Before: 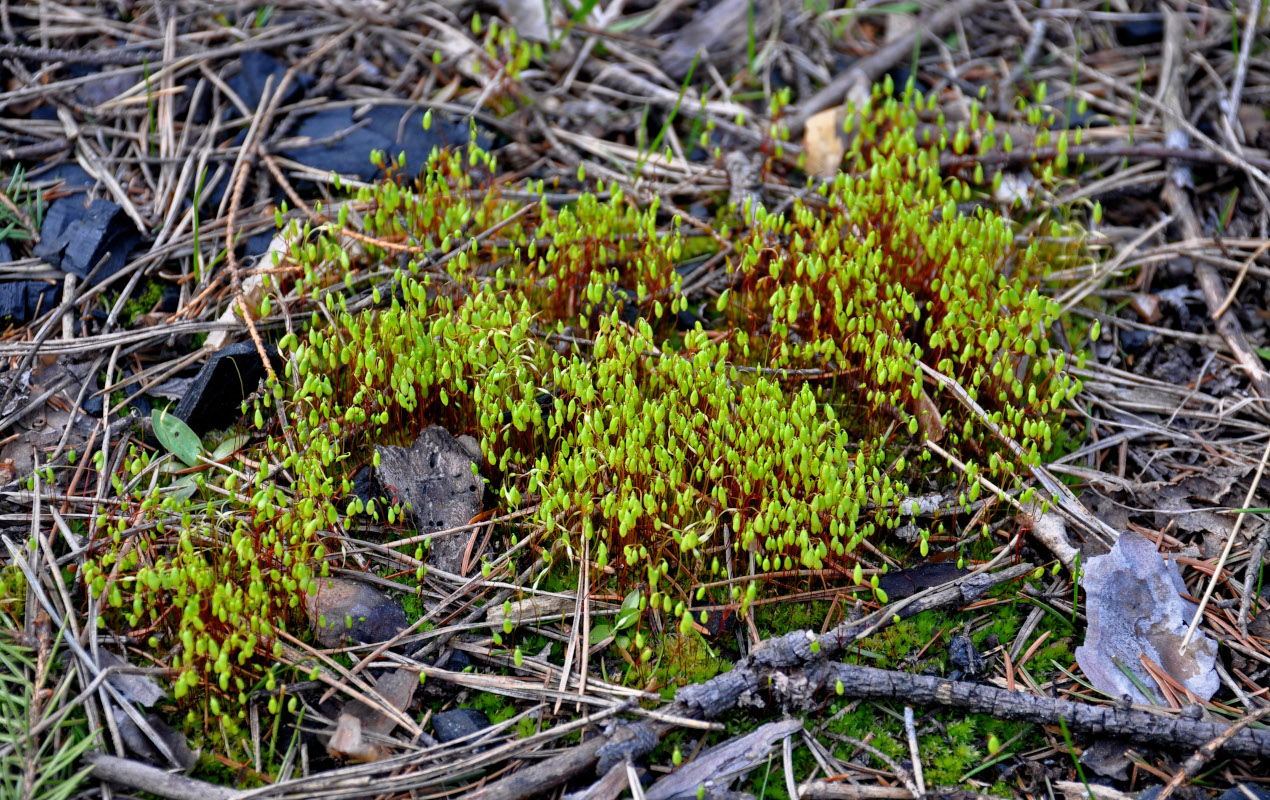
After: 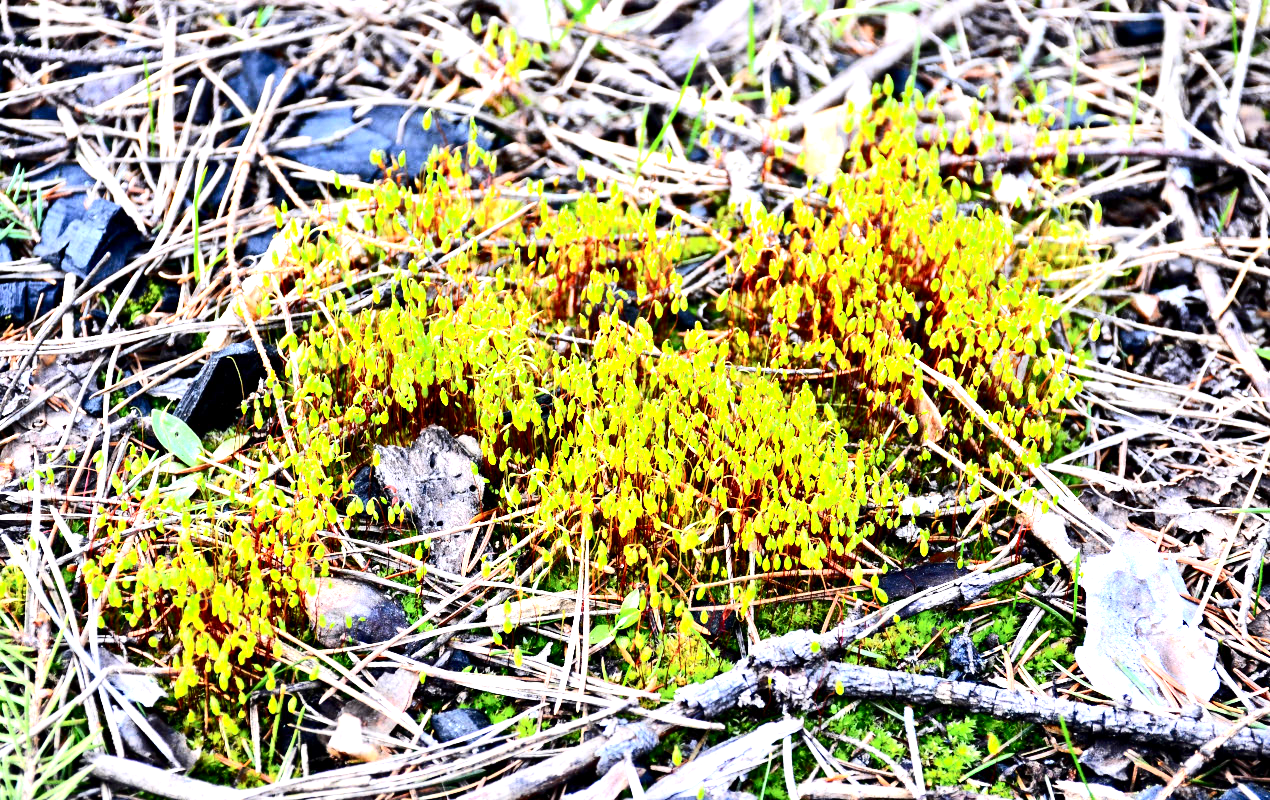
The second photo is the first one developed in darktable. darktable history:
exposure: black level correction 0.001, exposure 1.646 EV, compensate exposure bias true, compensate highlight preservation false
contrast brightness saturation: contrast 0.28
tone equalizer: -8 EV -0.417 EV, -7 EV -0.389 EV, -6 EV -0.333 EV, -5 EV -0.222 EV, -3 EV 0.222 EV, -2 EV 0.333 EV, -1 EV 0.389 EV, +0 EV 0.417 EV, edges refinement/feathering 500, mask exposure compensation -1.57 EV, preserve details no
